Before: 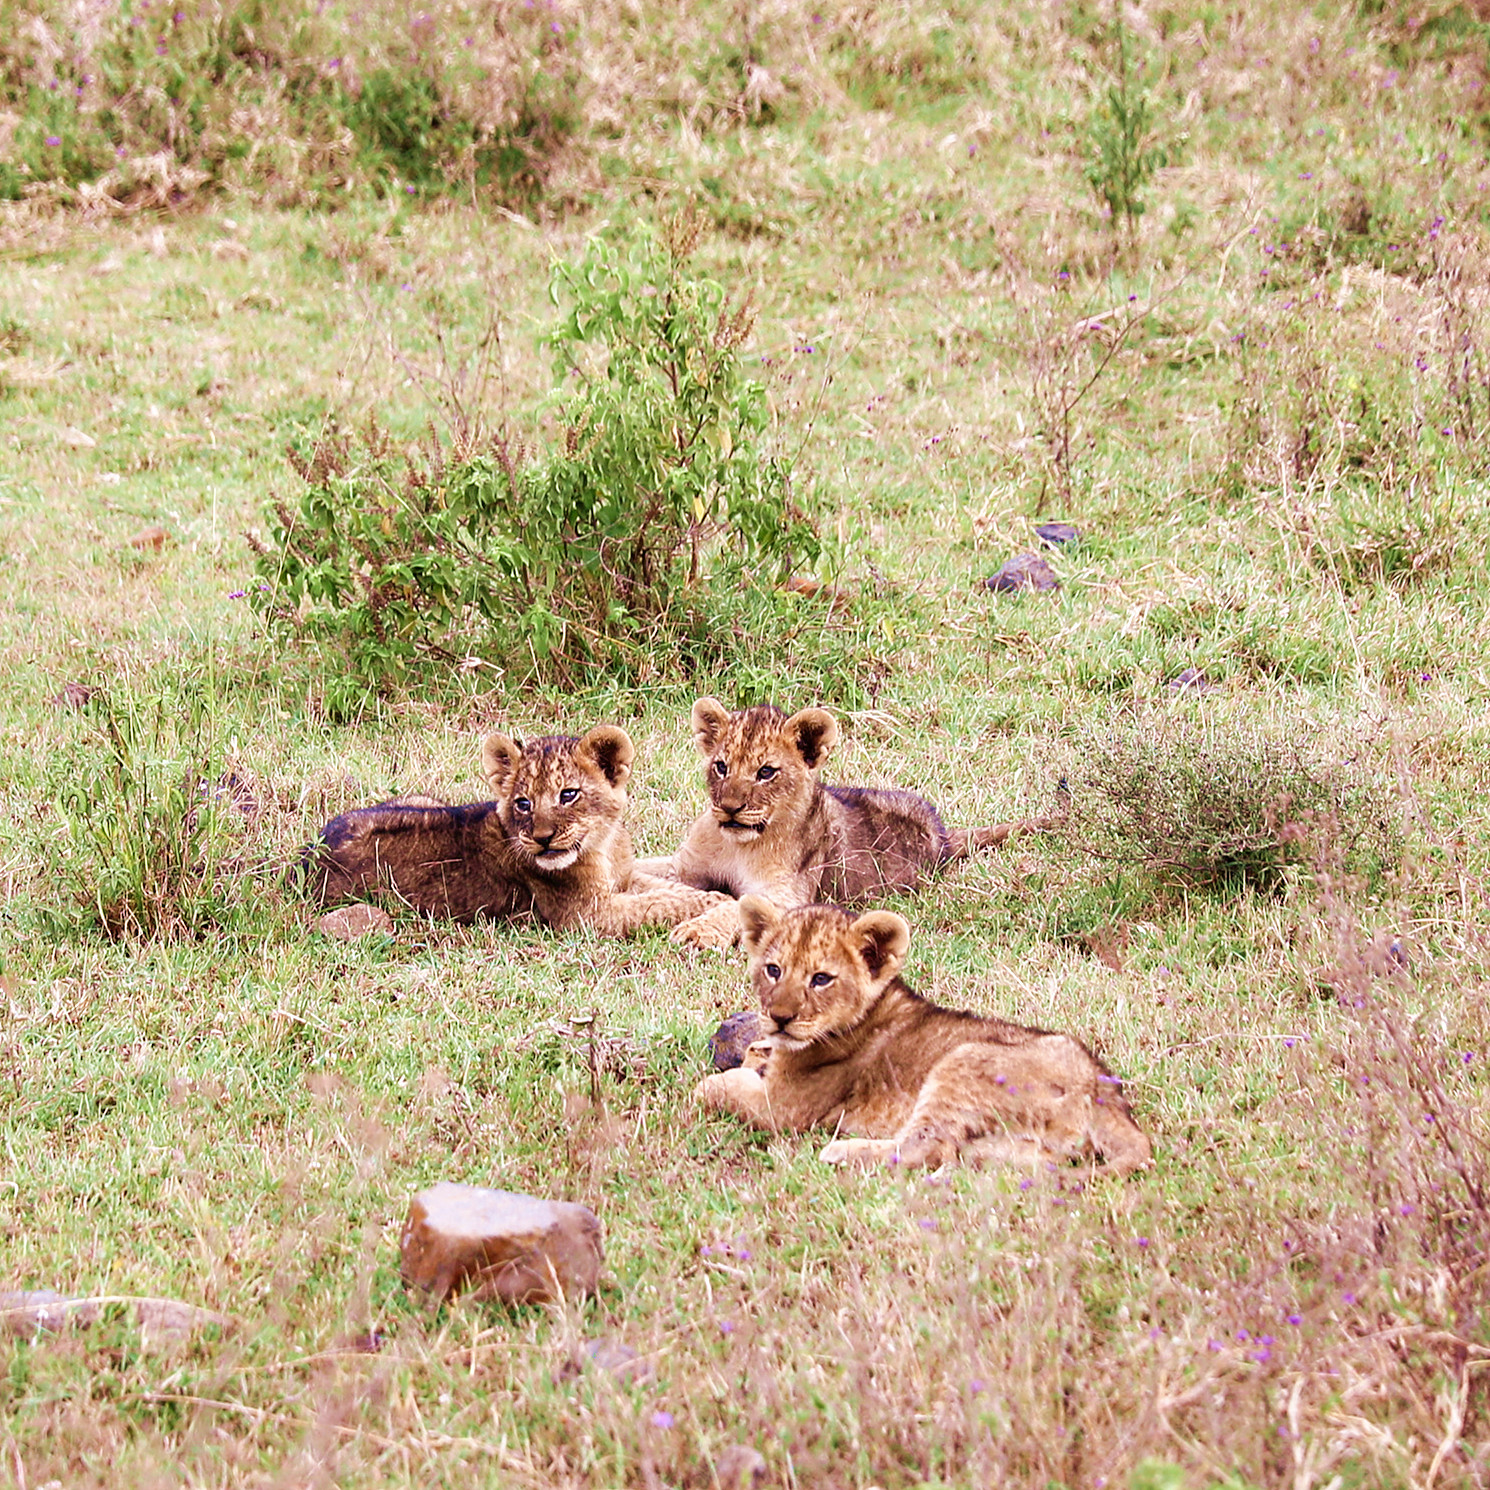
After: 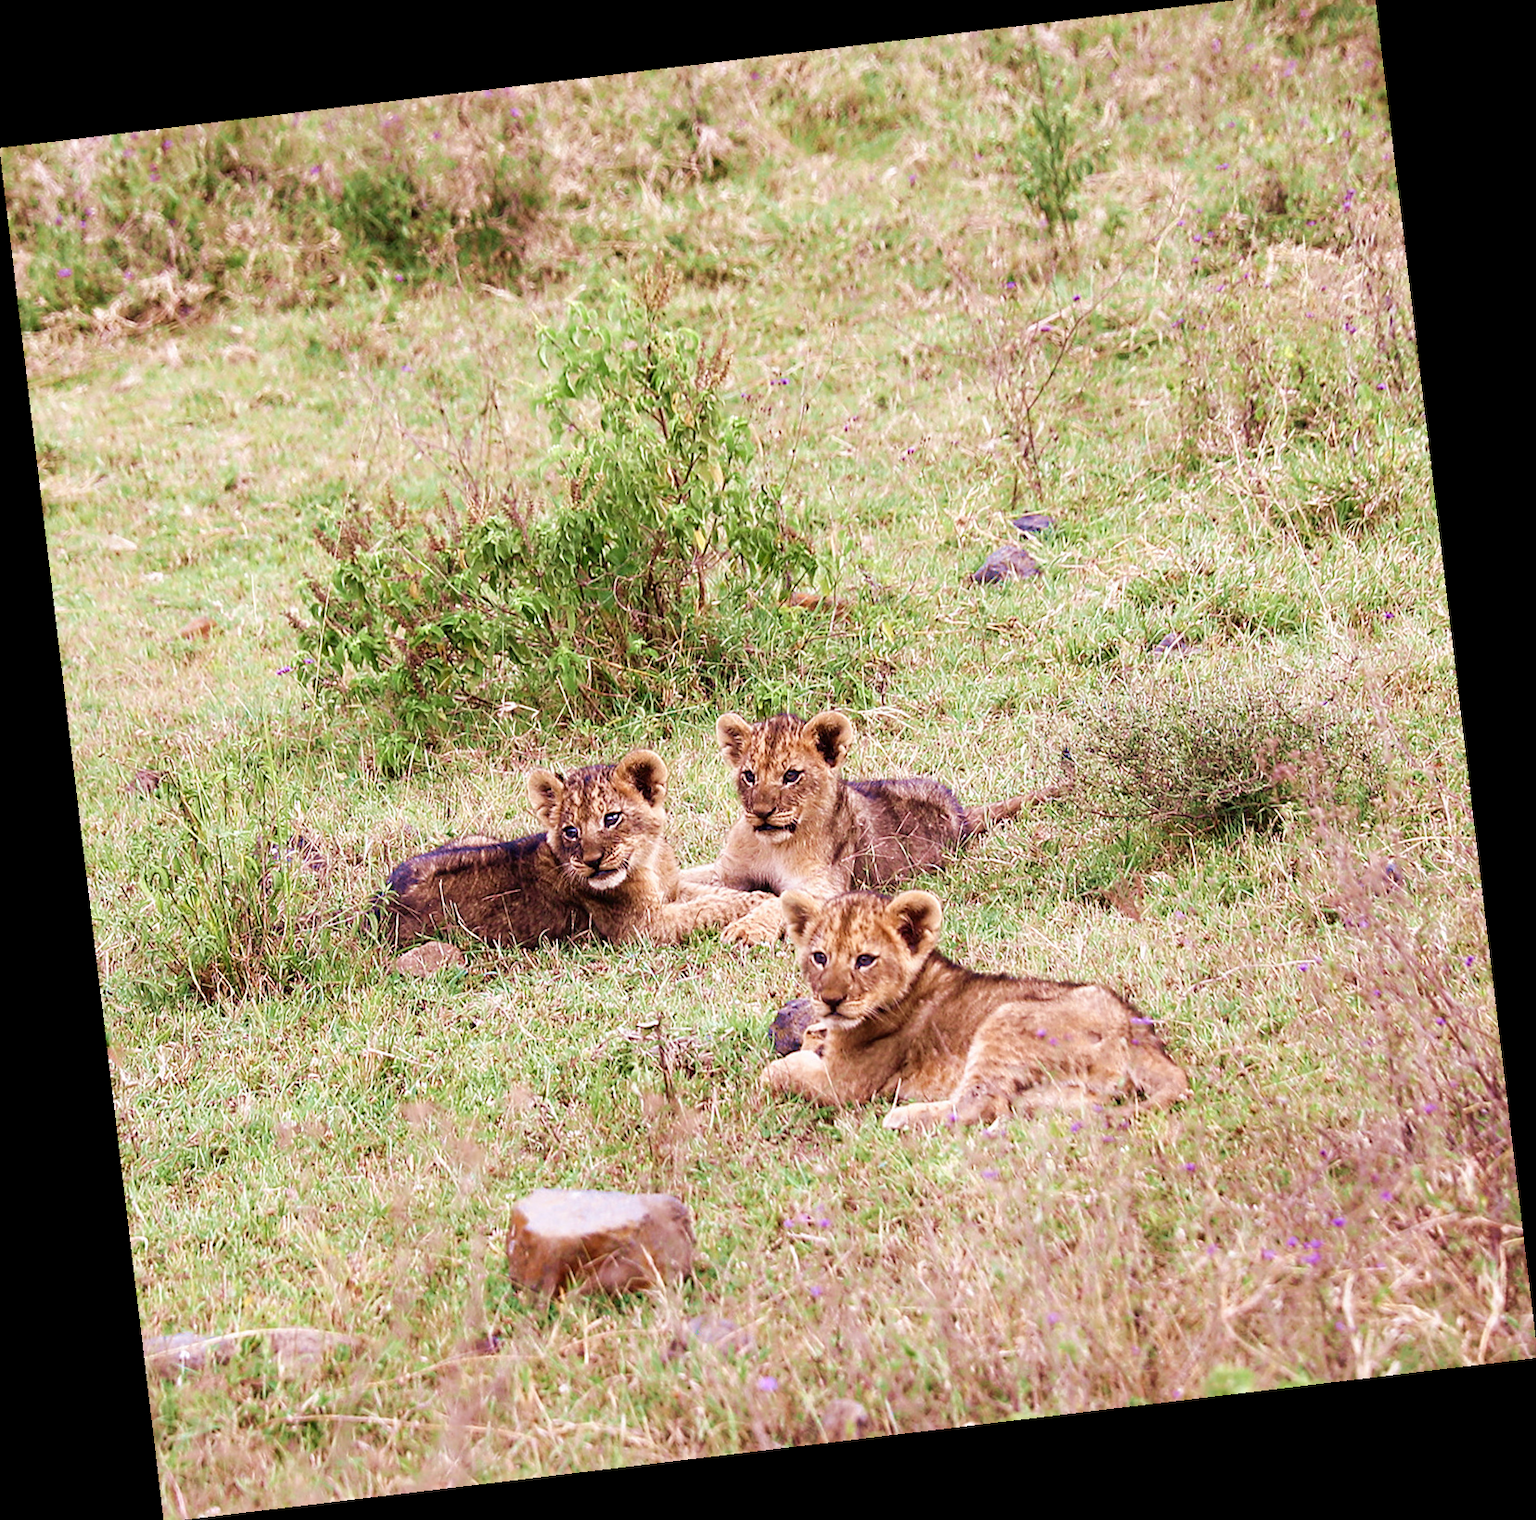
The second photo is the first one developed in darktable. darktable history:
crop: top 1.049%, right 0.001%
rotate and perspective: rotation -6.83°, automatic cropping off
